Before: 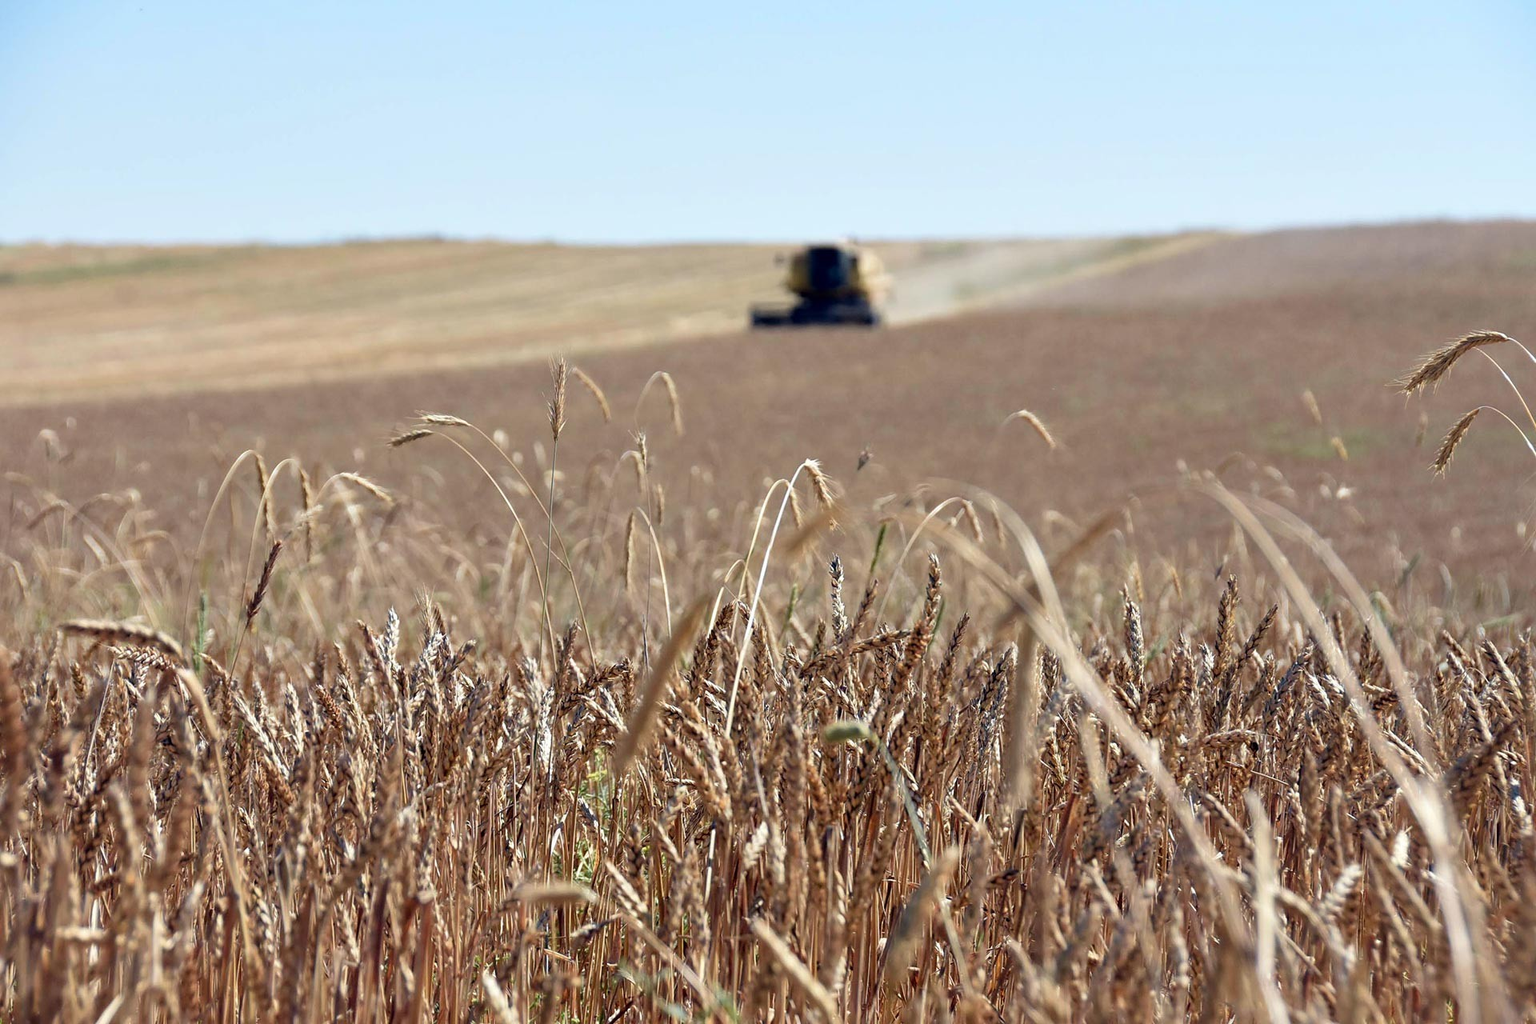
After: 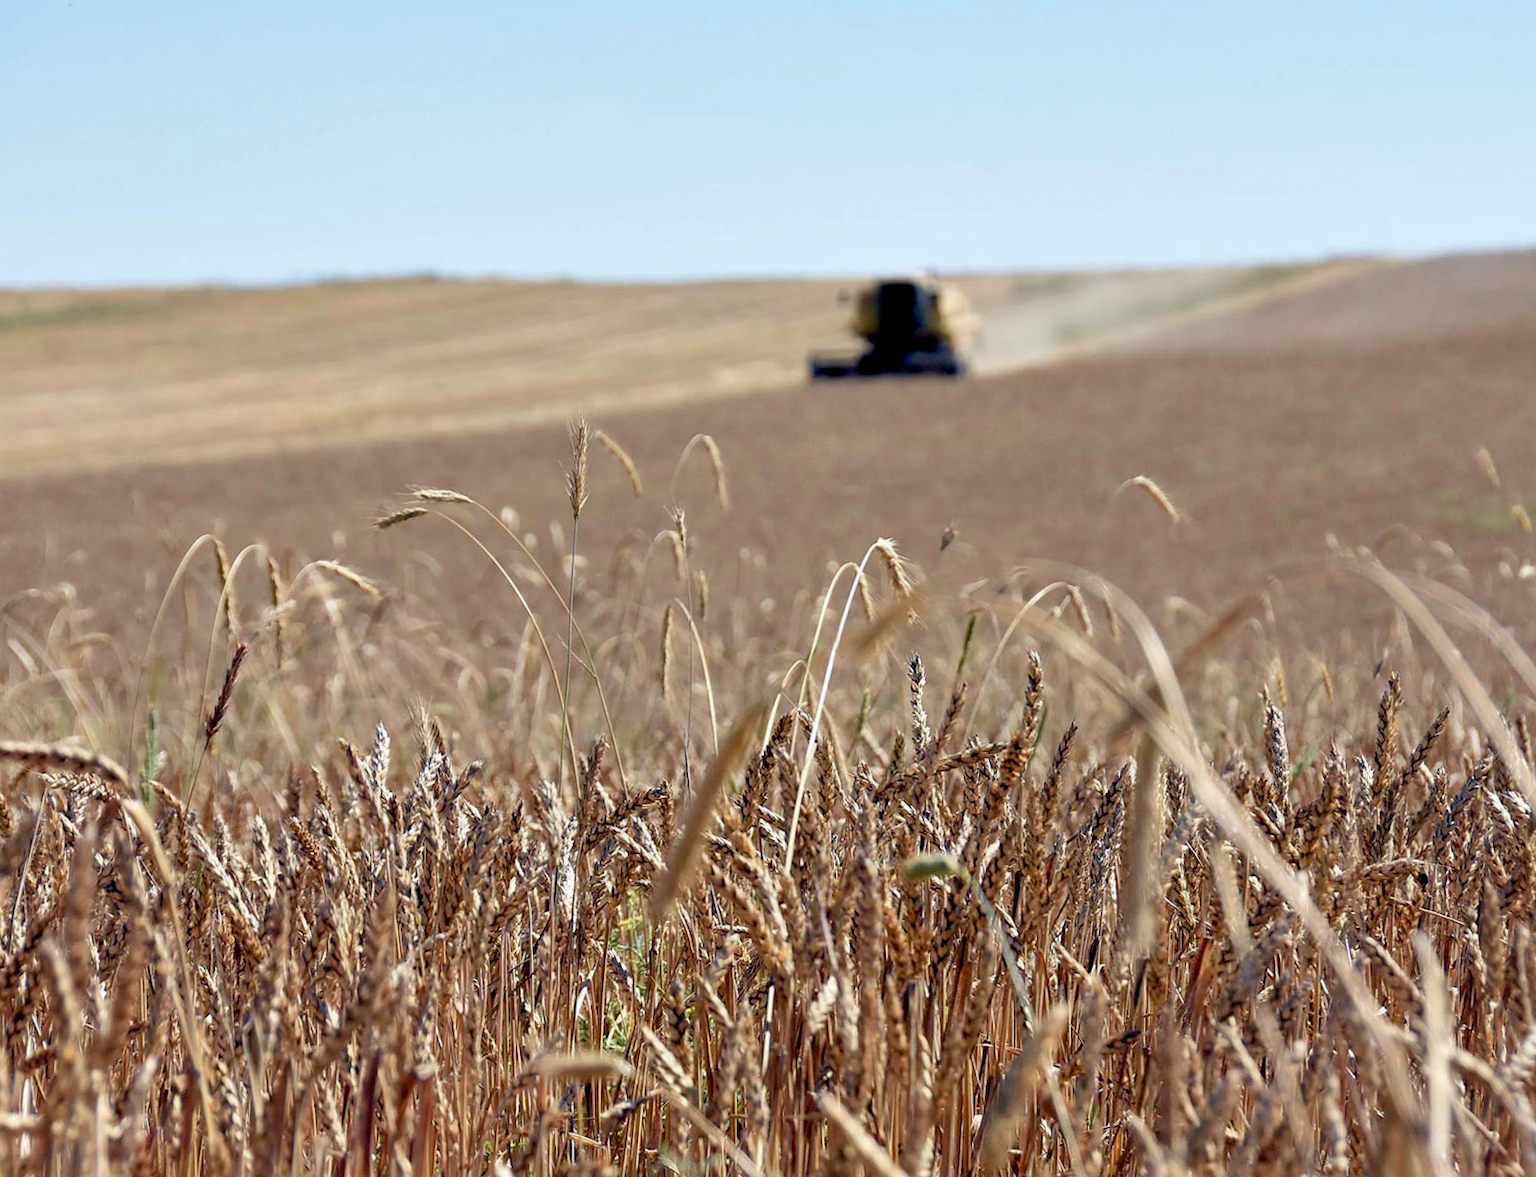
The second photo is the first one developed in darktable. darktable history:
shadows and highlights: shadows 36.97, highlights -28.07, soften with gaussian
crop and rotate: angle 0.636°, left 4.327%, top 0.478%, right 11.416%, bottom 2.575%
color balance rgb: global offset › luminance -0.856%, perceptual saturation grading › global saturation 0.819%, perceptual brilliance grading › global brilliance 2.614%, perceptual brilliance grading › highlights -3.037%, perceptual brilliance grading › shadows 3.386%, global vibrance 11.125%
